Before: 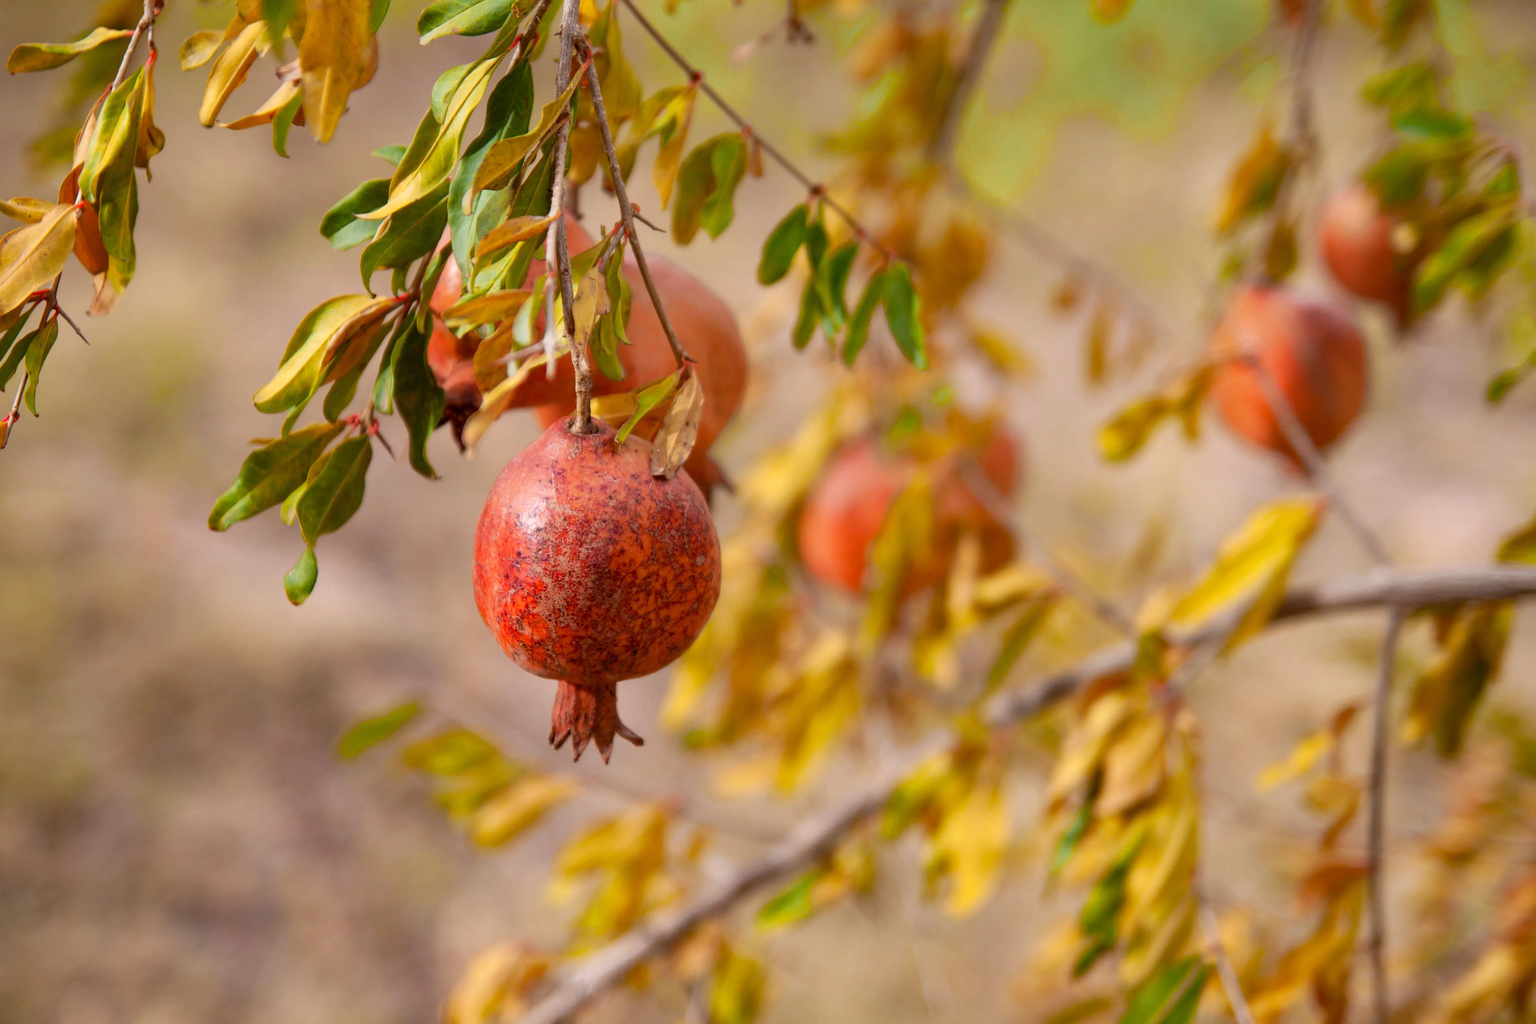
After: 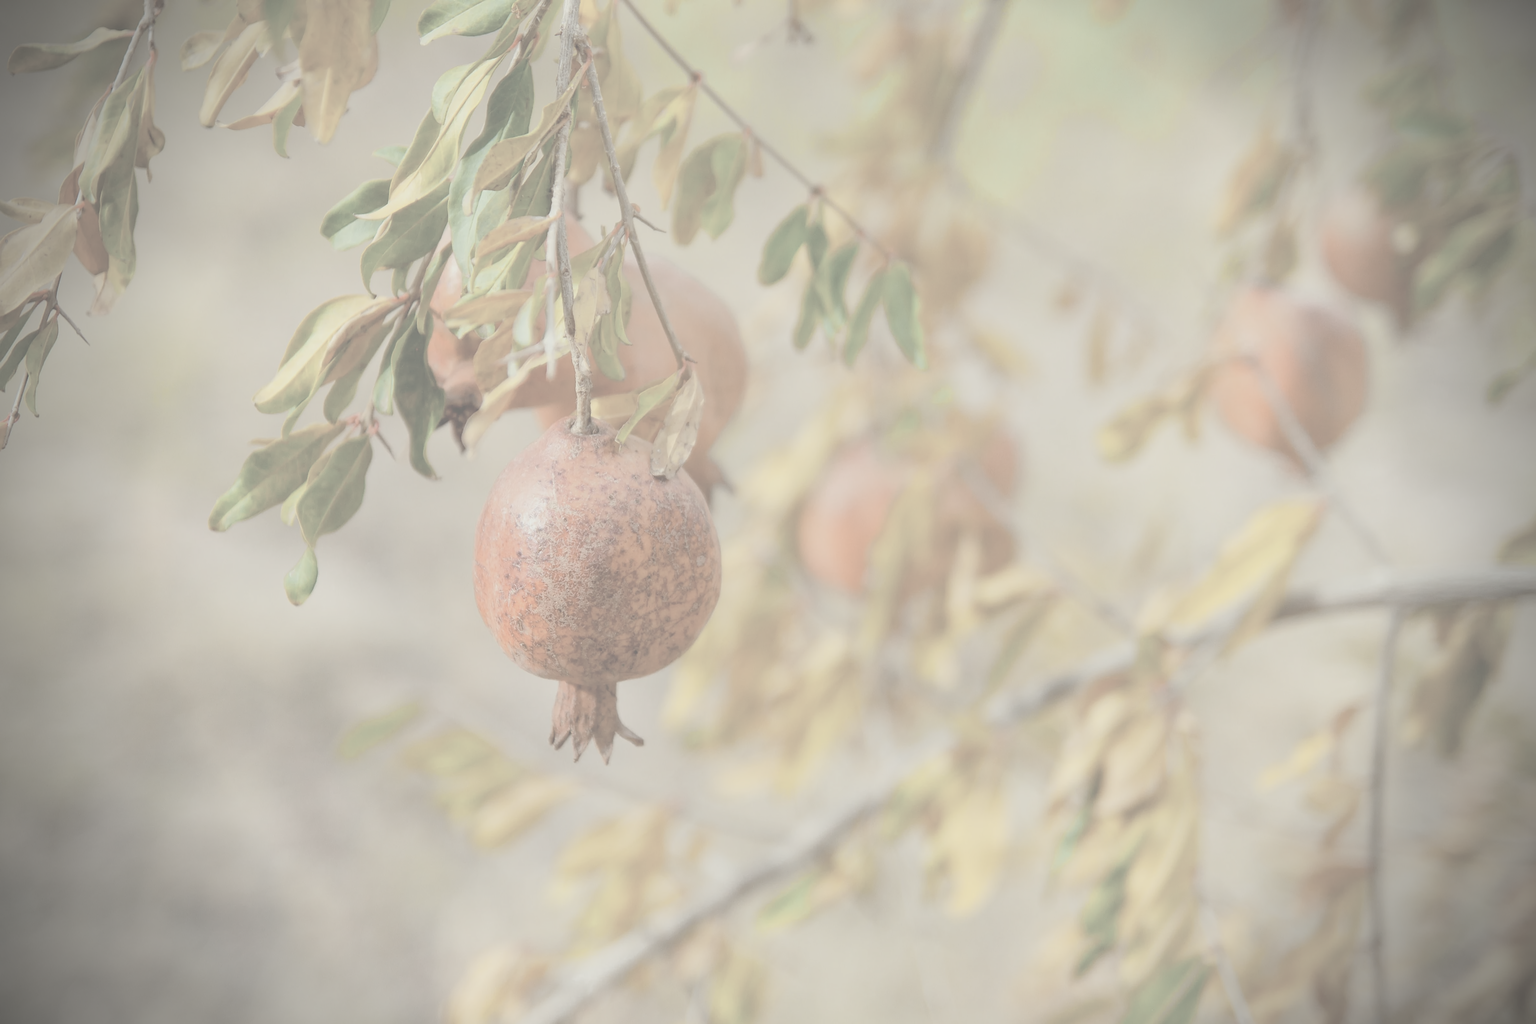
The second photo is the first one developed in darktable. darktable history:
sharpen: on, module defaults
contrast brightness saturation: contrast -0.32, brightness 0.75, saturation -0.78 | blend: blend mode normal, opacity 100%; mask: uniform (no mask)
color correction: highlights a* -2.68, highlights b* 2.57
vignetting: width/height ratio 1.094
